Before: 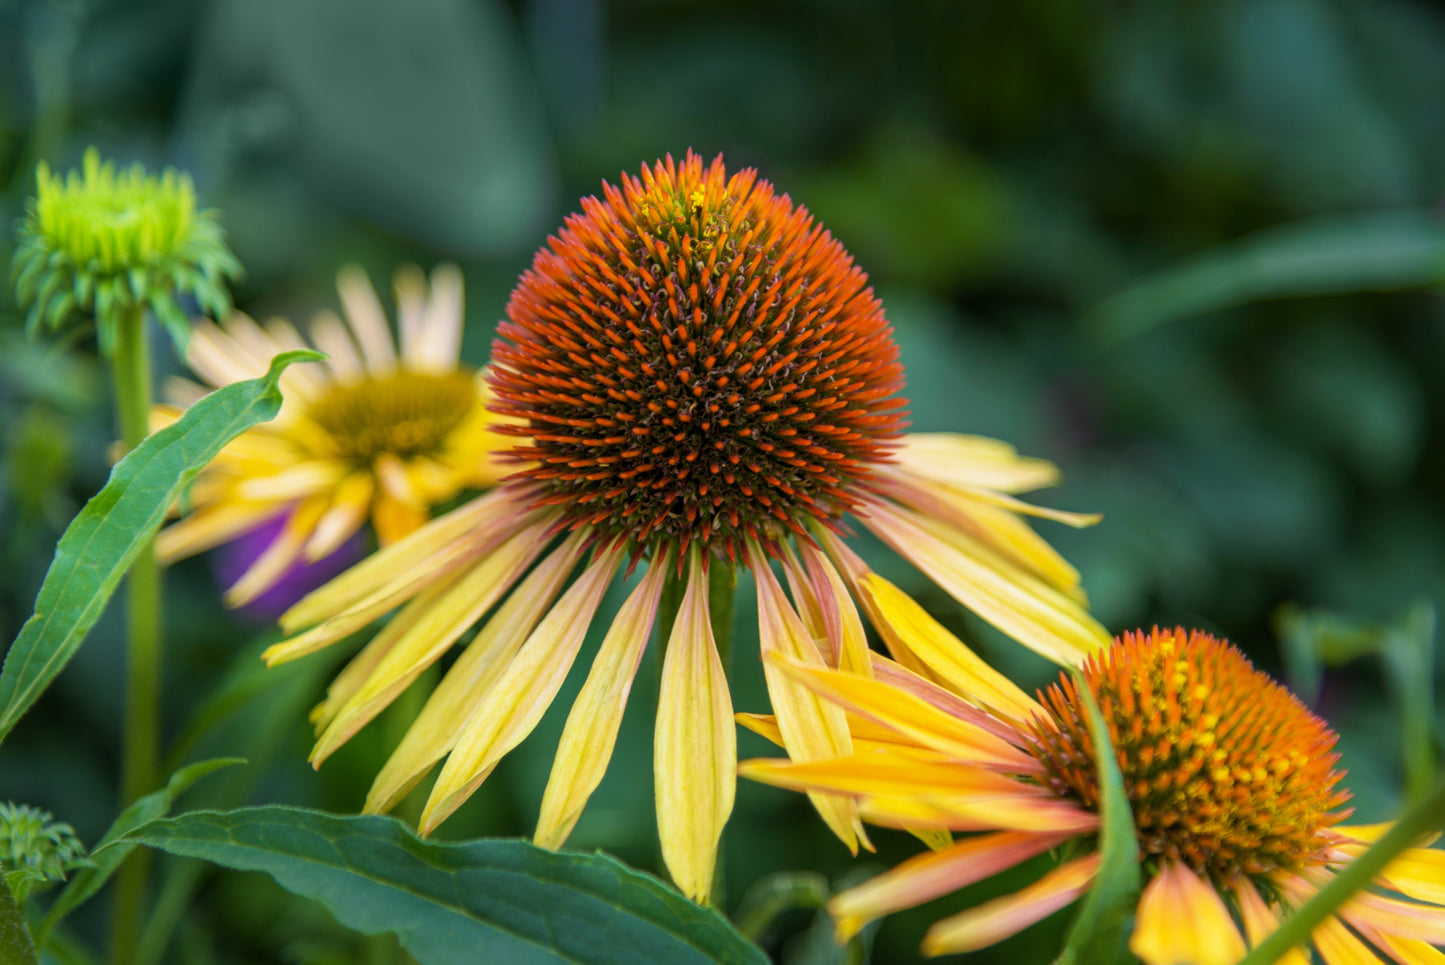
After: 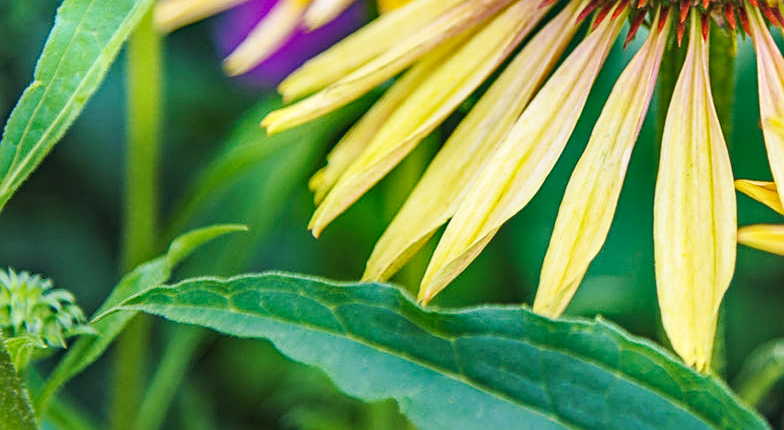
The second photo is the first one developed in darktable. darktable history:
crop and rotate: top 55.314%, right 45.694%, bottom 0.108%
local contrast: on, module defaults
shadows and highlights: radius 106.78, shadows 41.1, highlights -72.24, low approximation 0.01, soften with gaussian
haze removal: compatibility mode true, adaptive false
sharpen: on, module defaults
base curve: curves: ch0 [(0, 0.007) (0.028, 0.063) (0.121, 0.311) (0.46, 0.743) (0.859, 0.957) (1, 1)], preserve colors none
exposure: compensate highlight preservation false
